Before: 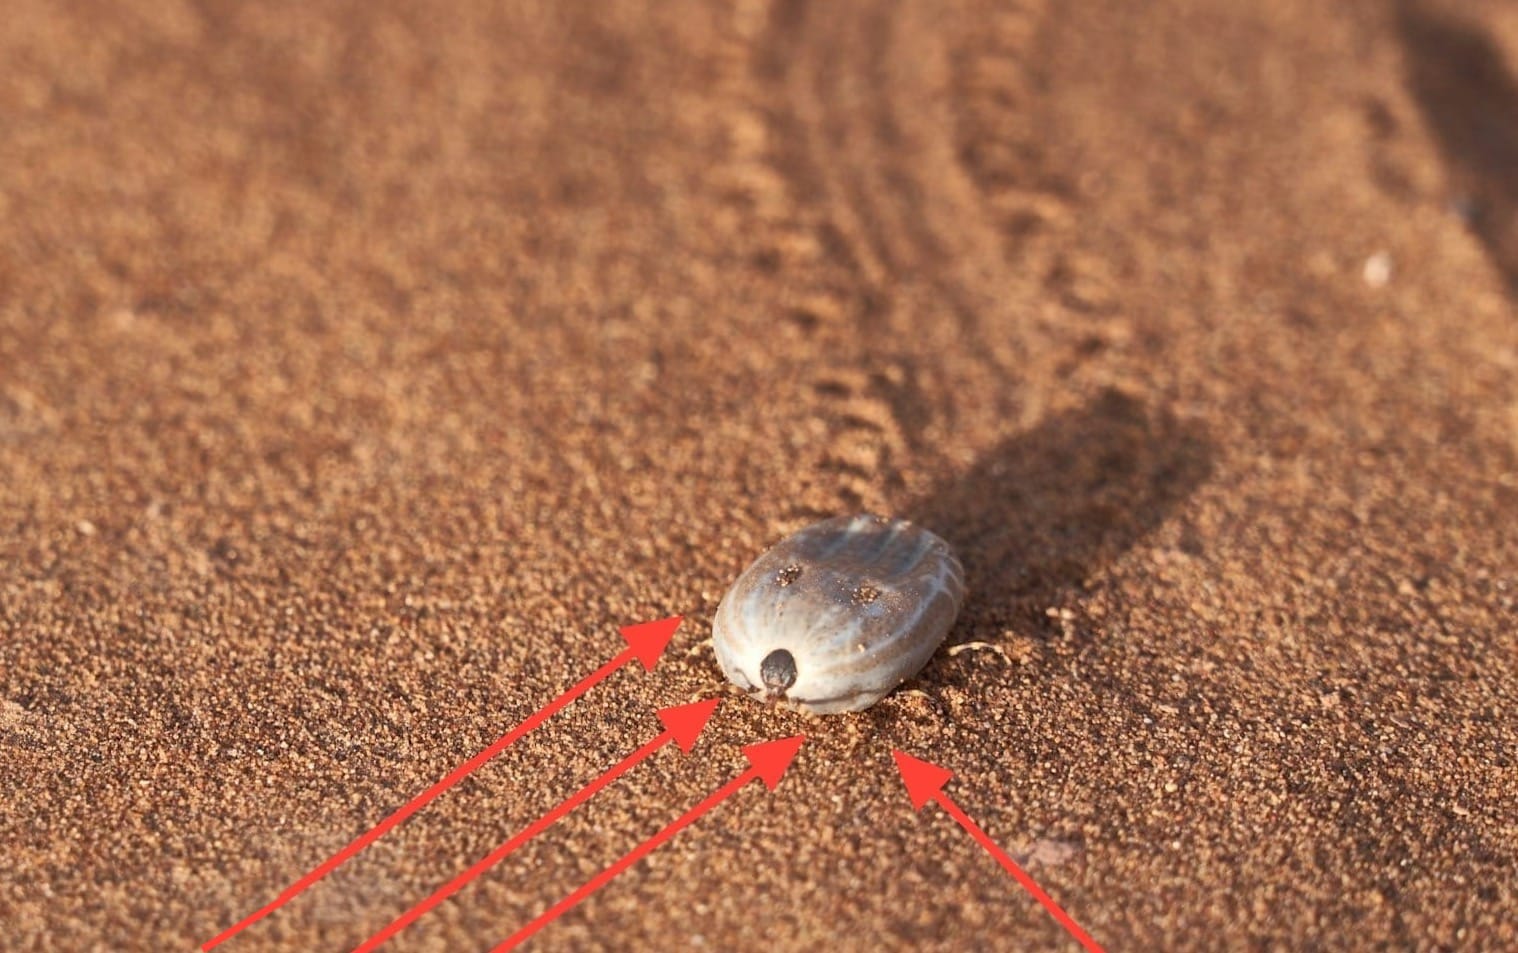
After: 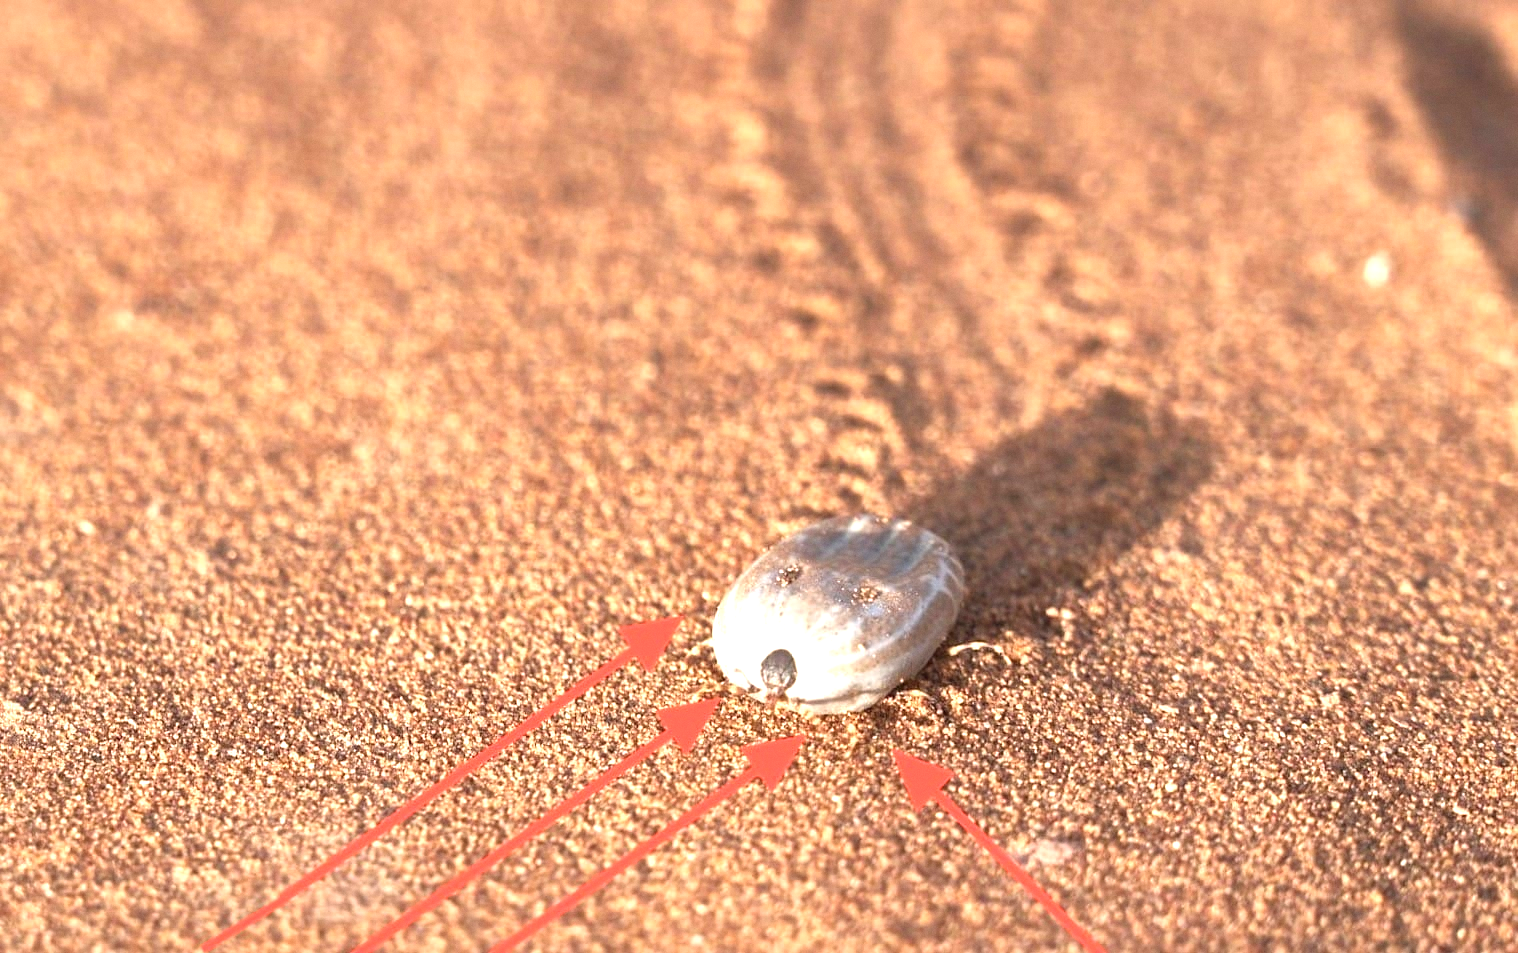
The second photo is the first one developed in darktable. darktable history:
exposure: black level correction 0, exposure 1.2 EV, compensate exposure bias true, compensate highlight preservation false
grain: coarseness 0.09 ISO, strength 10%
white balance: emerald 1
contrast brightness saturation: saturation -0.05
